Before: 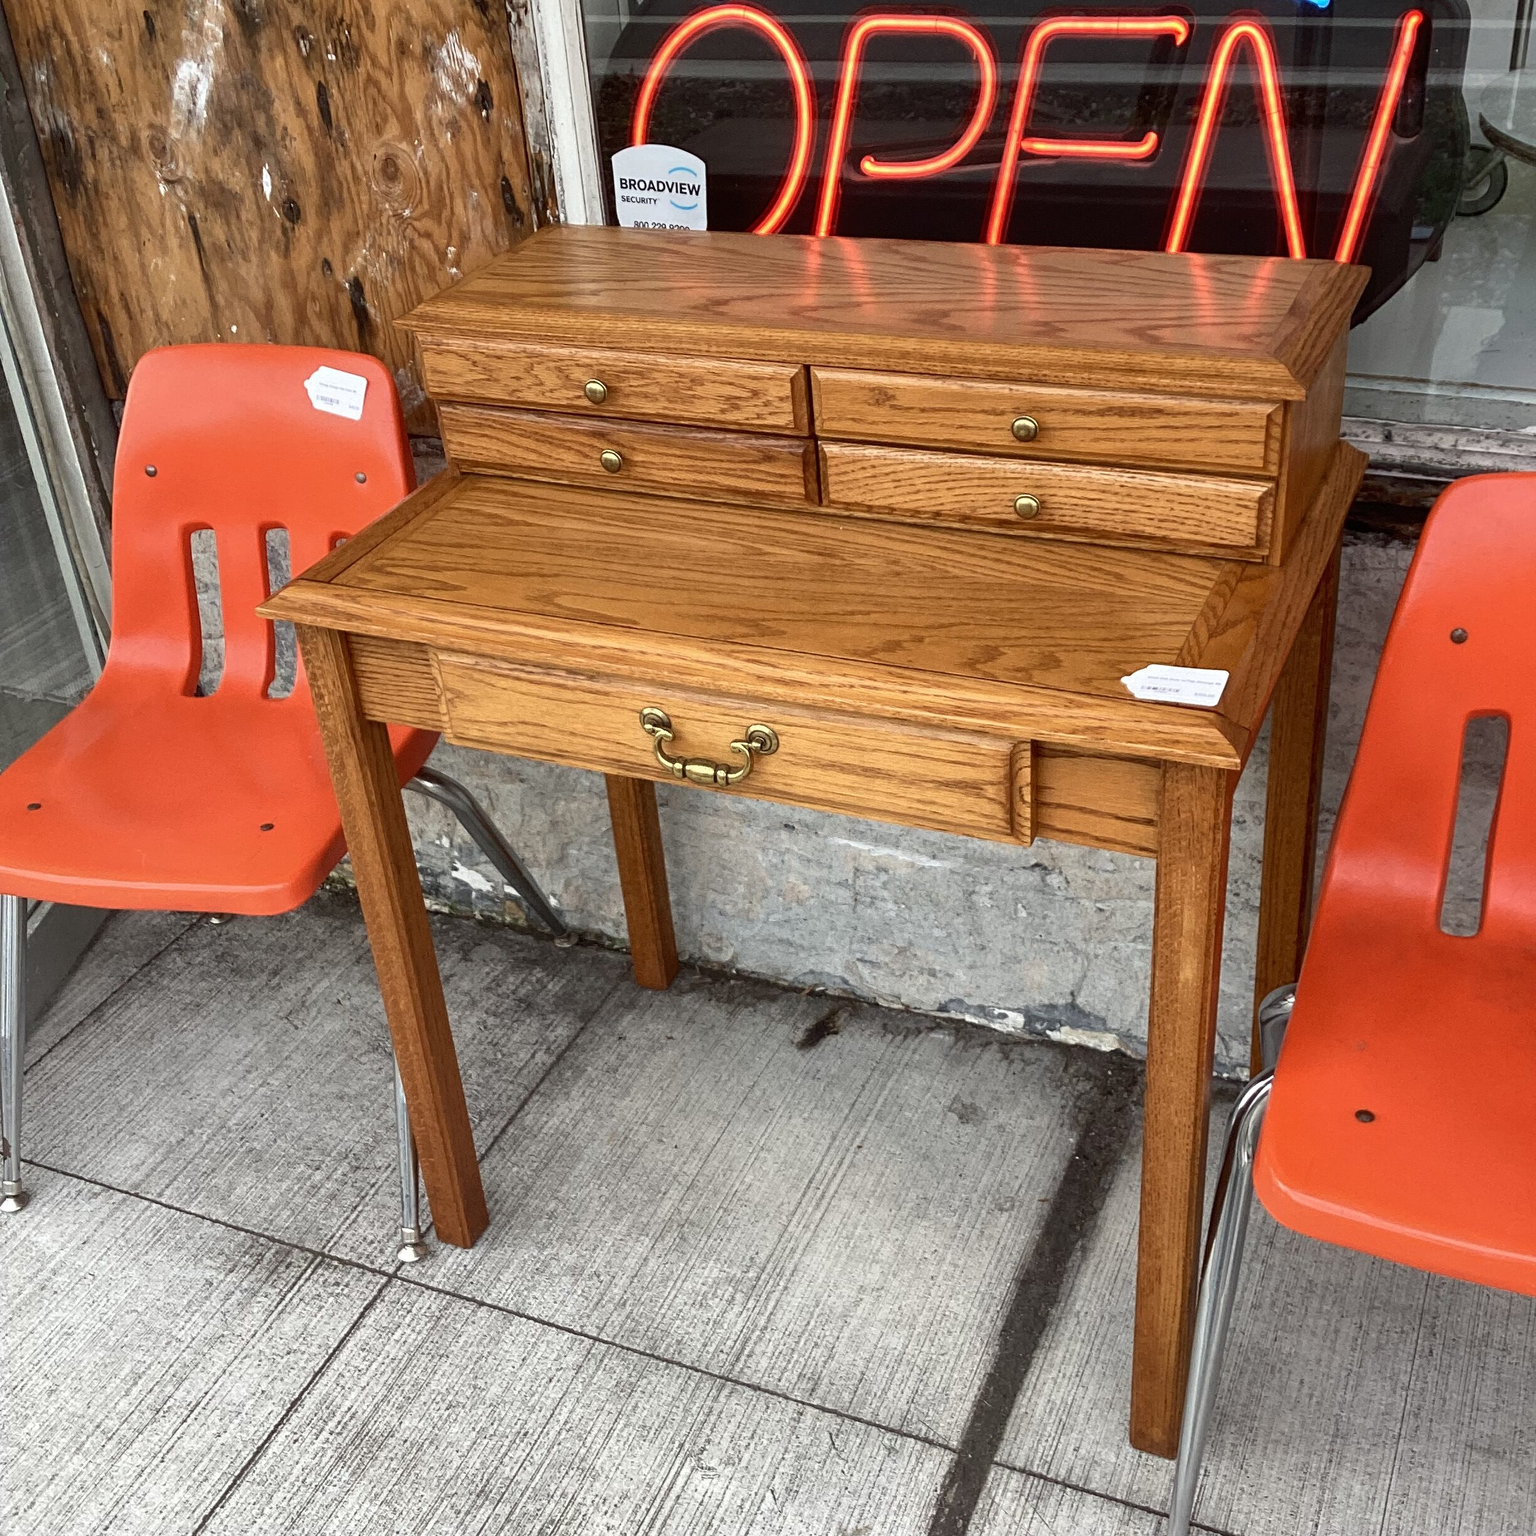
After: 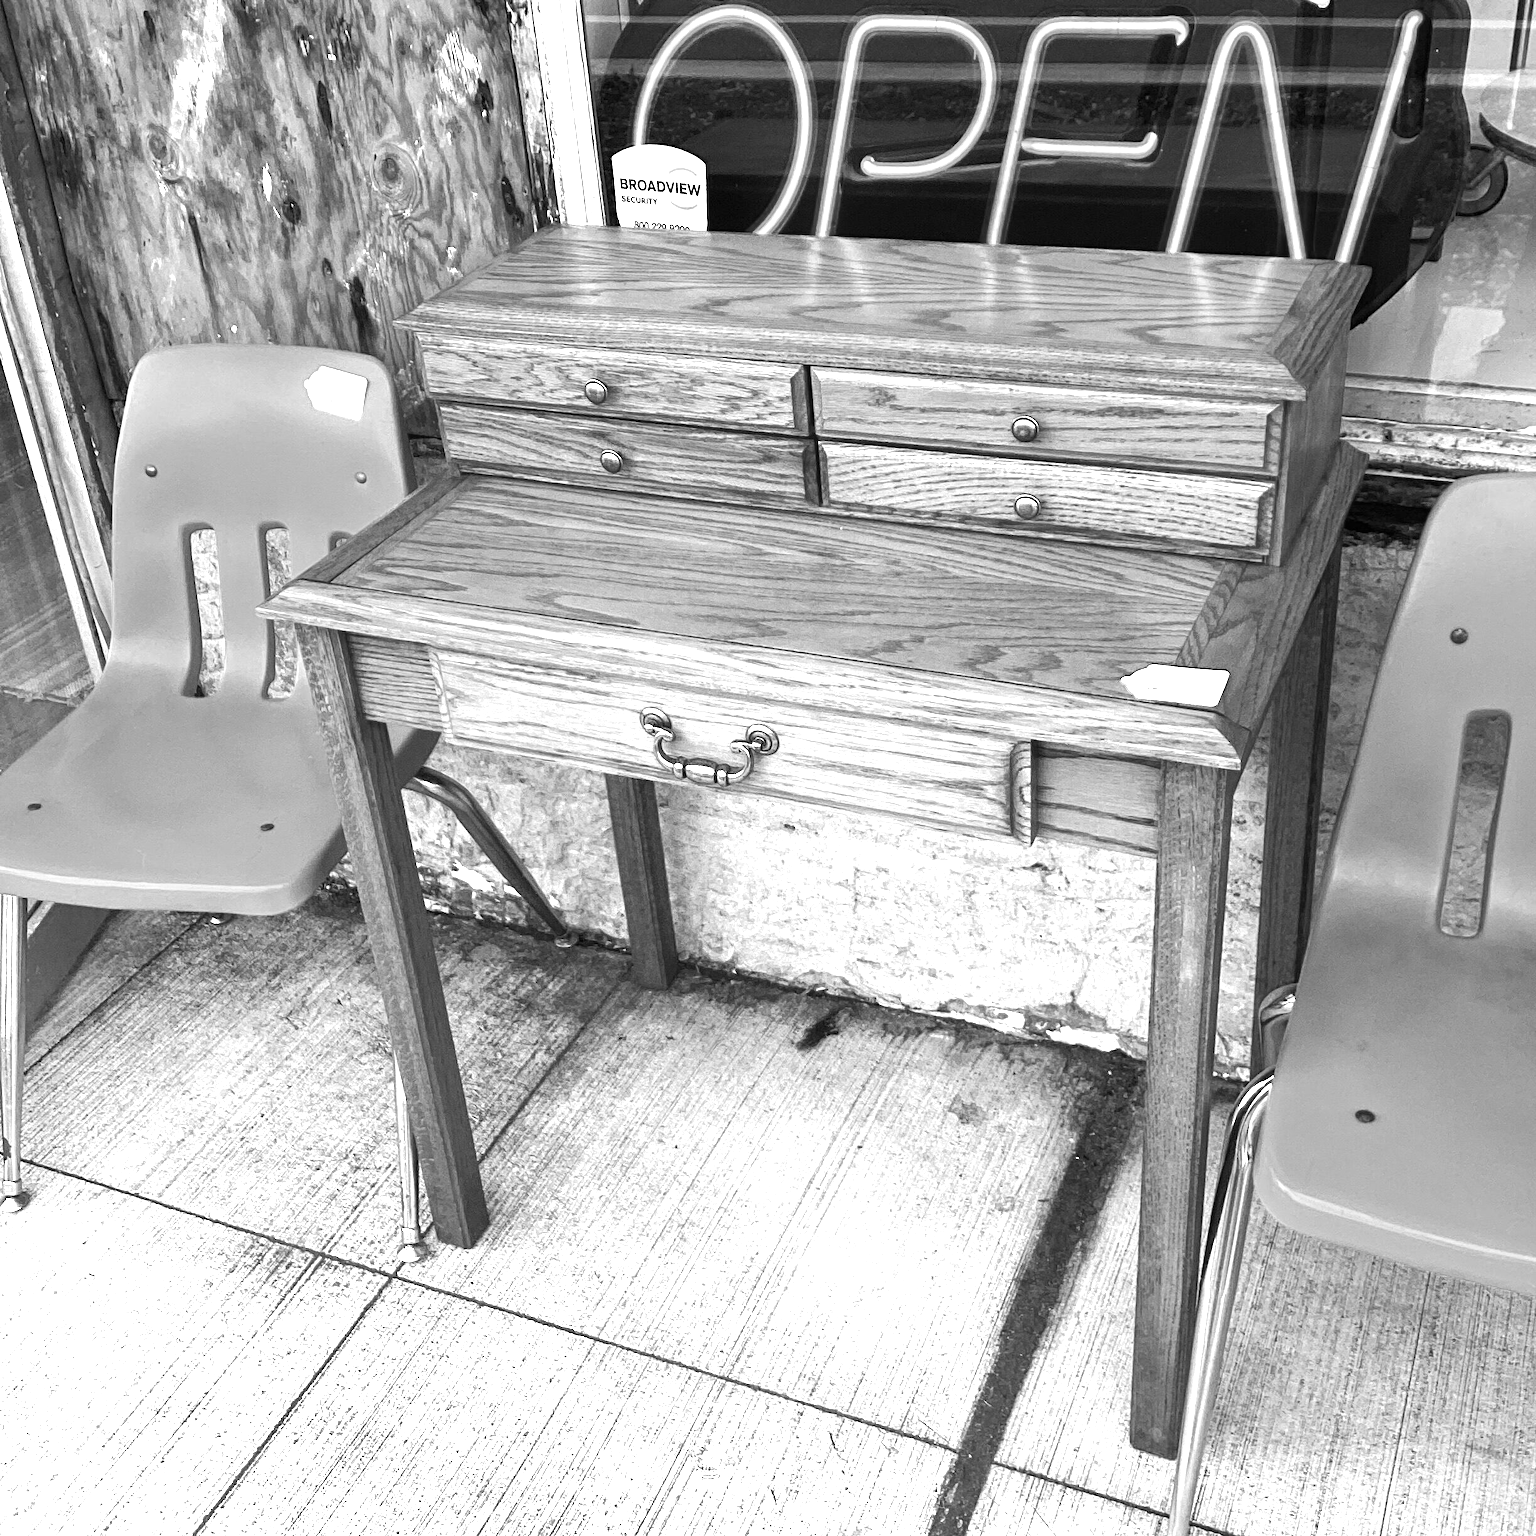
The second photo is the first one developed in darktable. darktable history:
monochrome: a -3.63, b -0.465
color balance rgb: linear chroma grading › shadows -10%, linear chroma grading › global chroma 20%, perceptual saturation grading › global saturation 15%, perceptual brilliance grading › global brilliance 30%, perceptual brilliance grading › highlights 12%, perceptual brilliance grading › mid-tones 24%, global vibrance 20%
